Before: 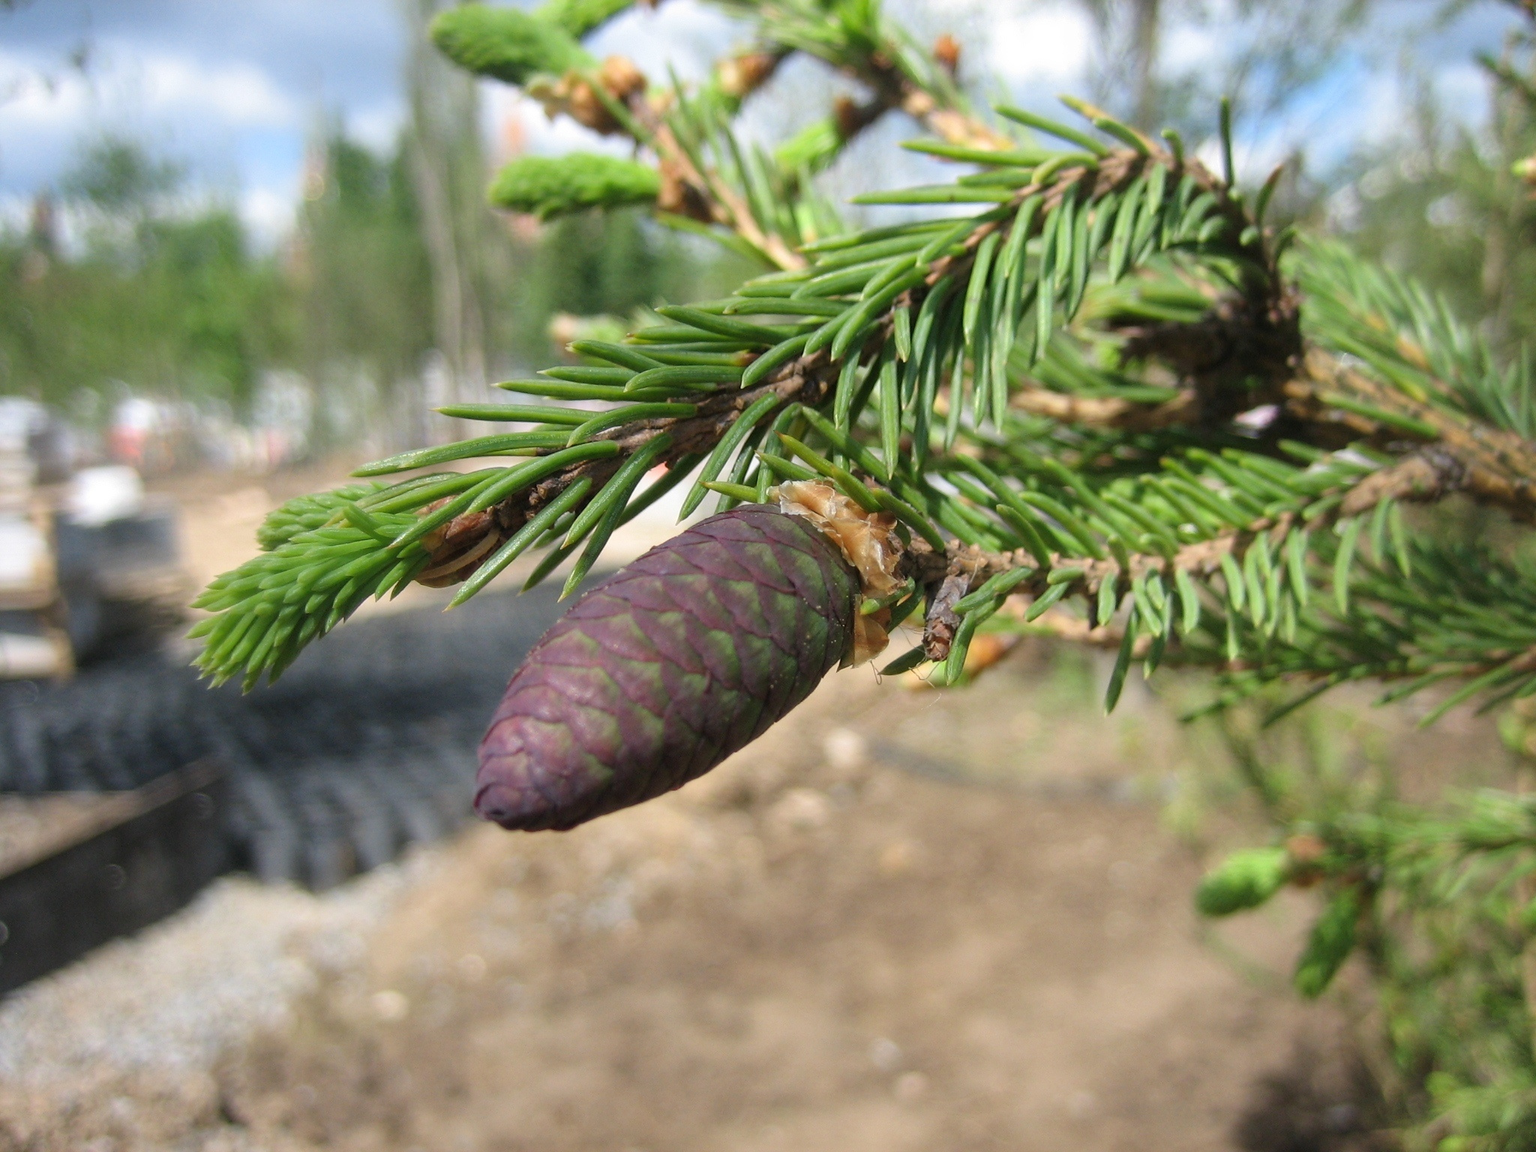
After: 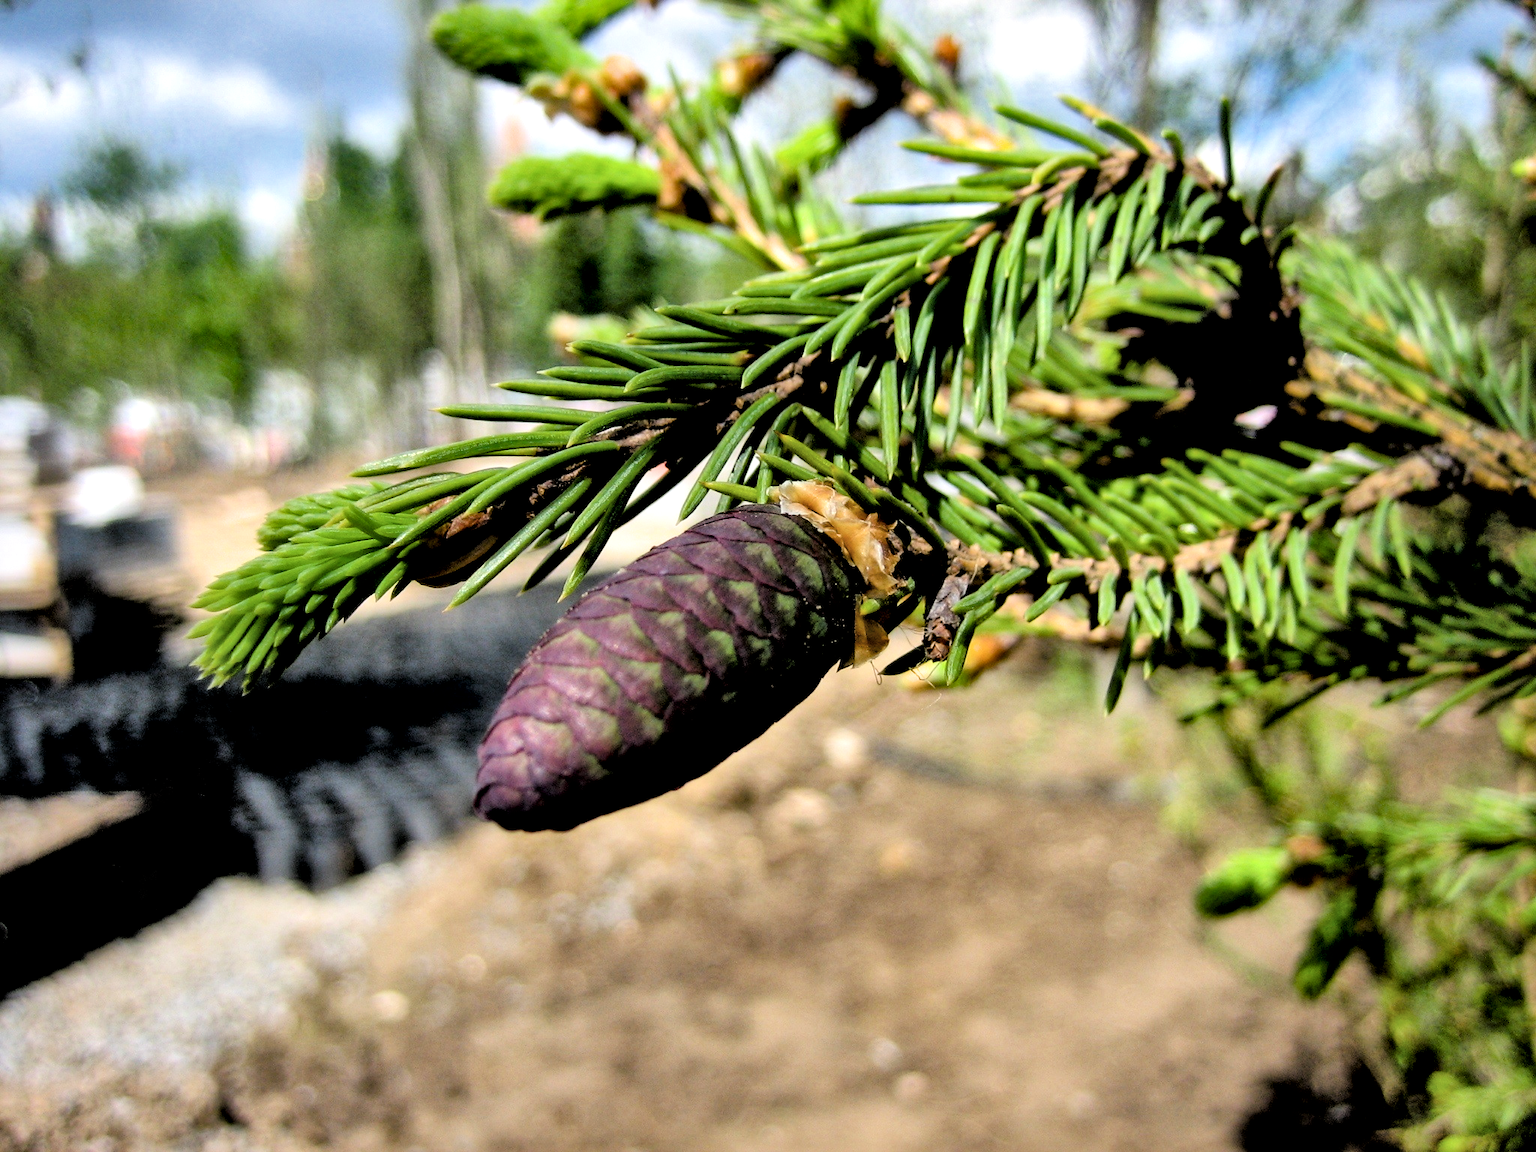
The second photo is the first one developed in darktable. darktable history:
color balance rgb: linear chroma grading › global chroma 14.372%, perceptual saturation grading › global saturation 29.936%
filmic rgb: middle gray luminance 13.32%, black relative exposure -1.84 EV, white relative exposure 3.07 EV, target black luminance 0%, hardness 1.8, latitude 59.17%, contrast 1.726, highlights saturation mix 4.15%, shadows ↔ highlights balance -36.95%, iterations of high-quality reconstruction 0
contrast brightness saturation: saturation -0.066
shadows and highlights: shadows 48.29, highlights -40.51, soften with gaussian
local contrast: mode bilateral grid, contrast 51, coarseness 49, detail 150%, midtone range 0.2
